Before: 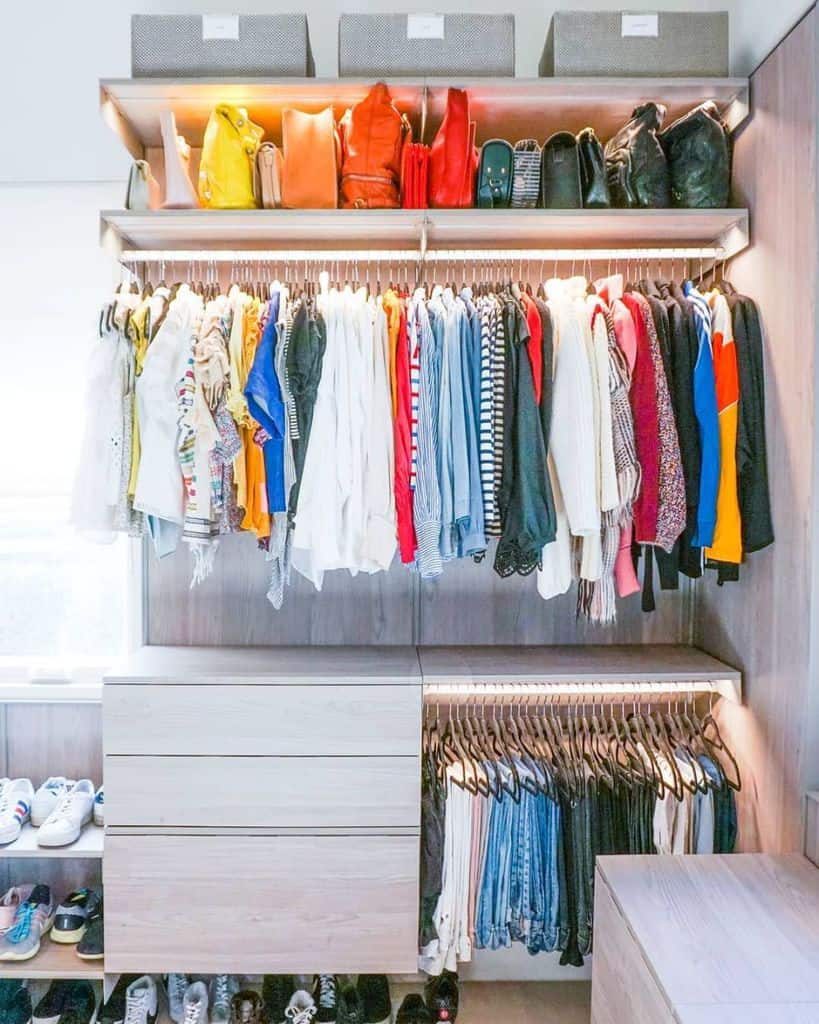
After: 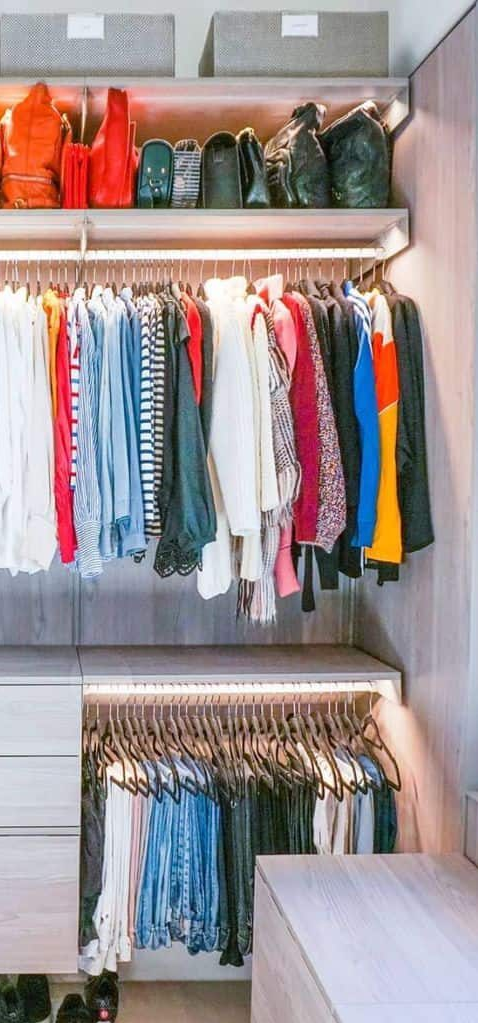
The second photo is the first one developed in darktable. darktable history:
crop: left 41.535%
